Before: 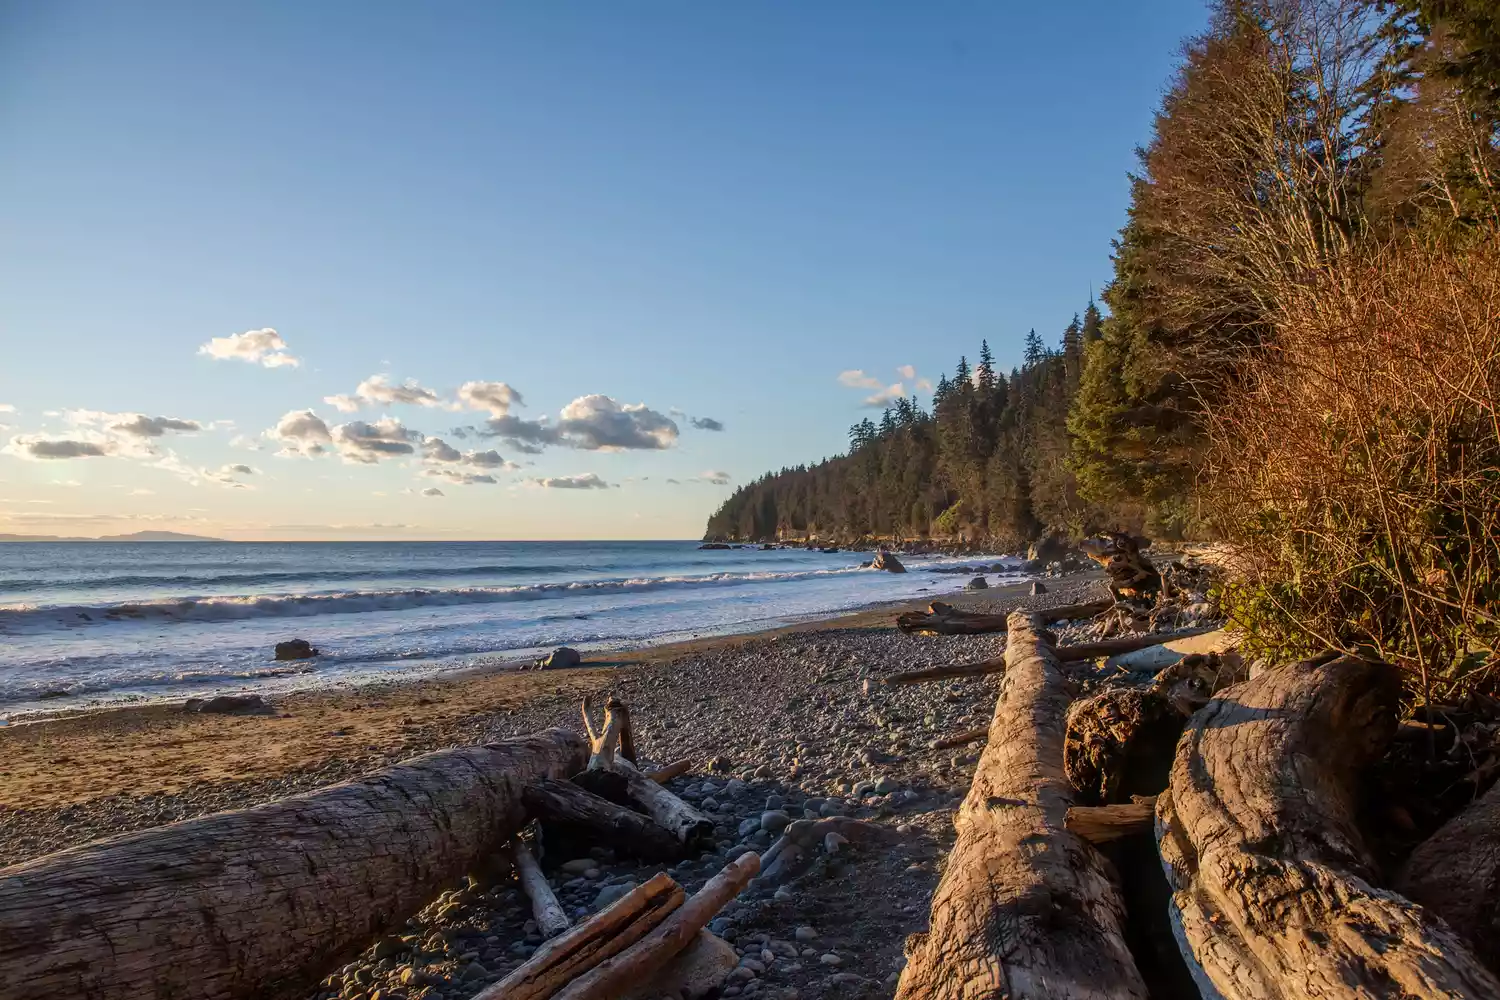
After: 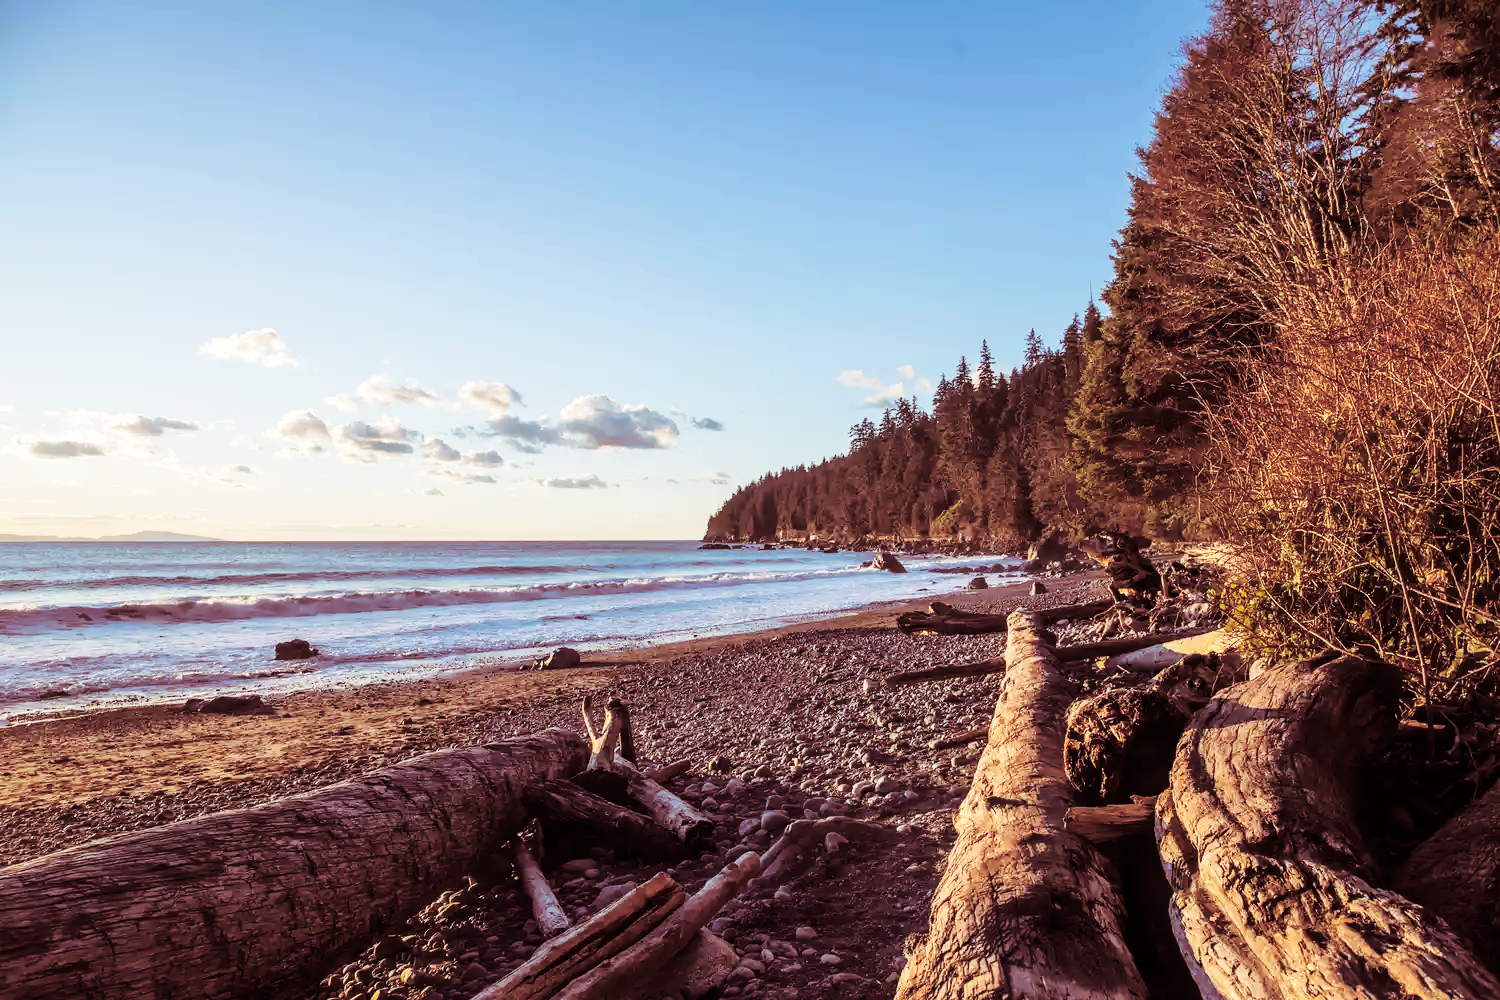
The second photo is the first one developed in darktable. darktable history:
base curve: curves: ch0 [(0, 0) (0.028, 0.03) (0.121, 0.232) (0.46, 0.748) (0.859, 0.968) (1, 1)], preserve colors none
split-toning: highlights › hue 187.2°, highlights › saturation 0.83, balance -68.05, compress 56.43%
